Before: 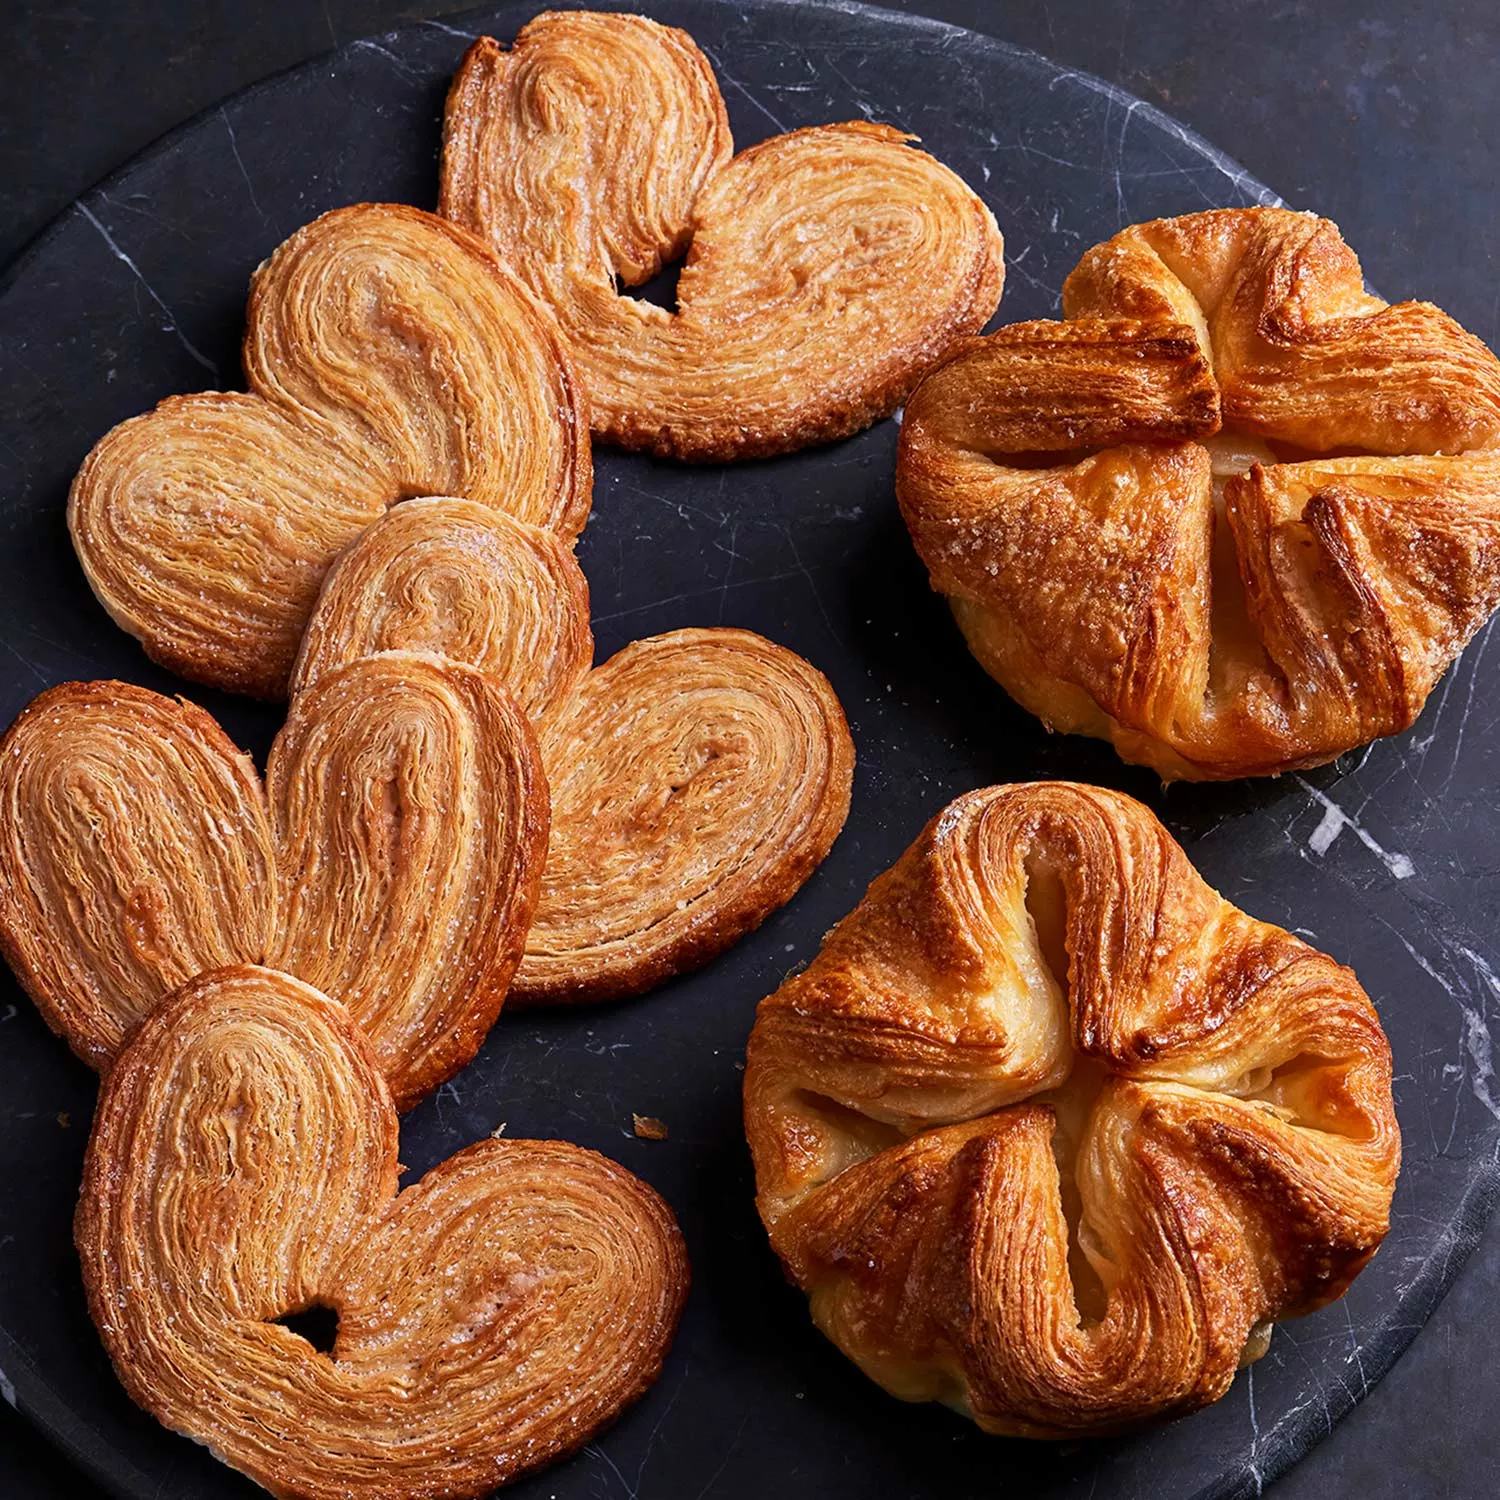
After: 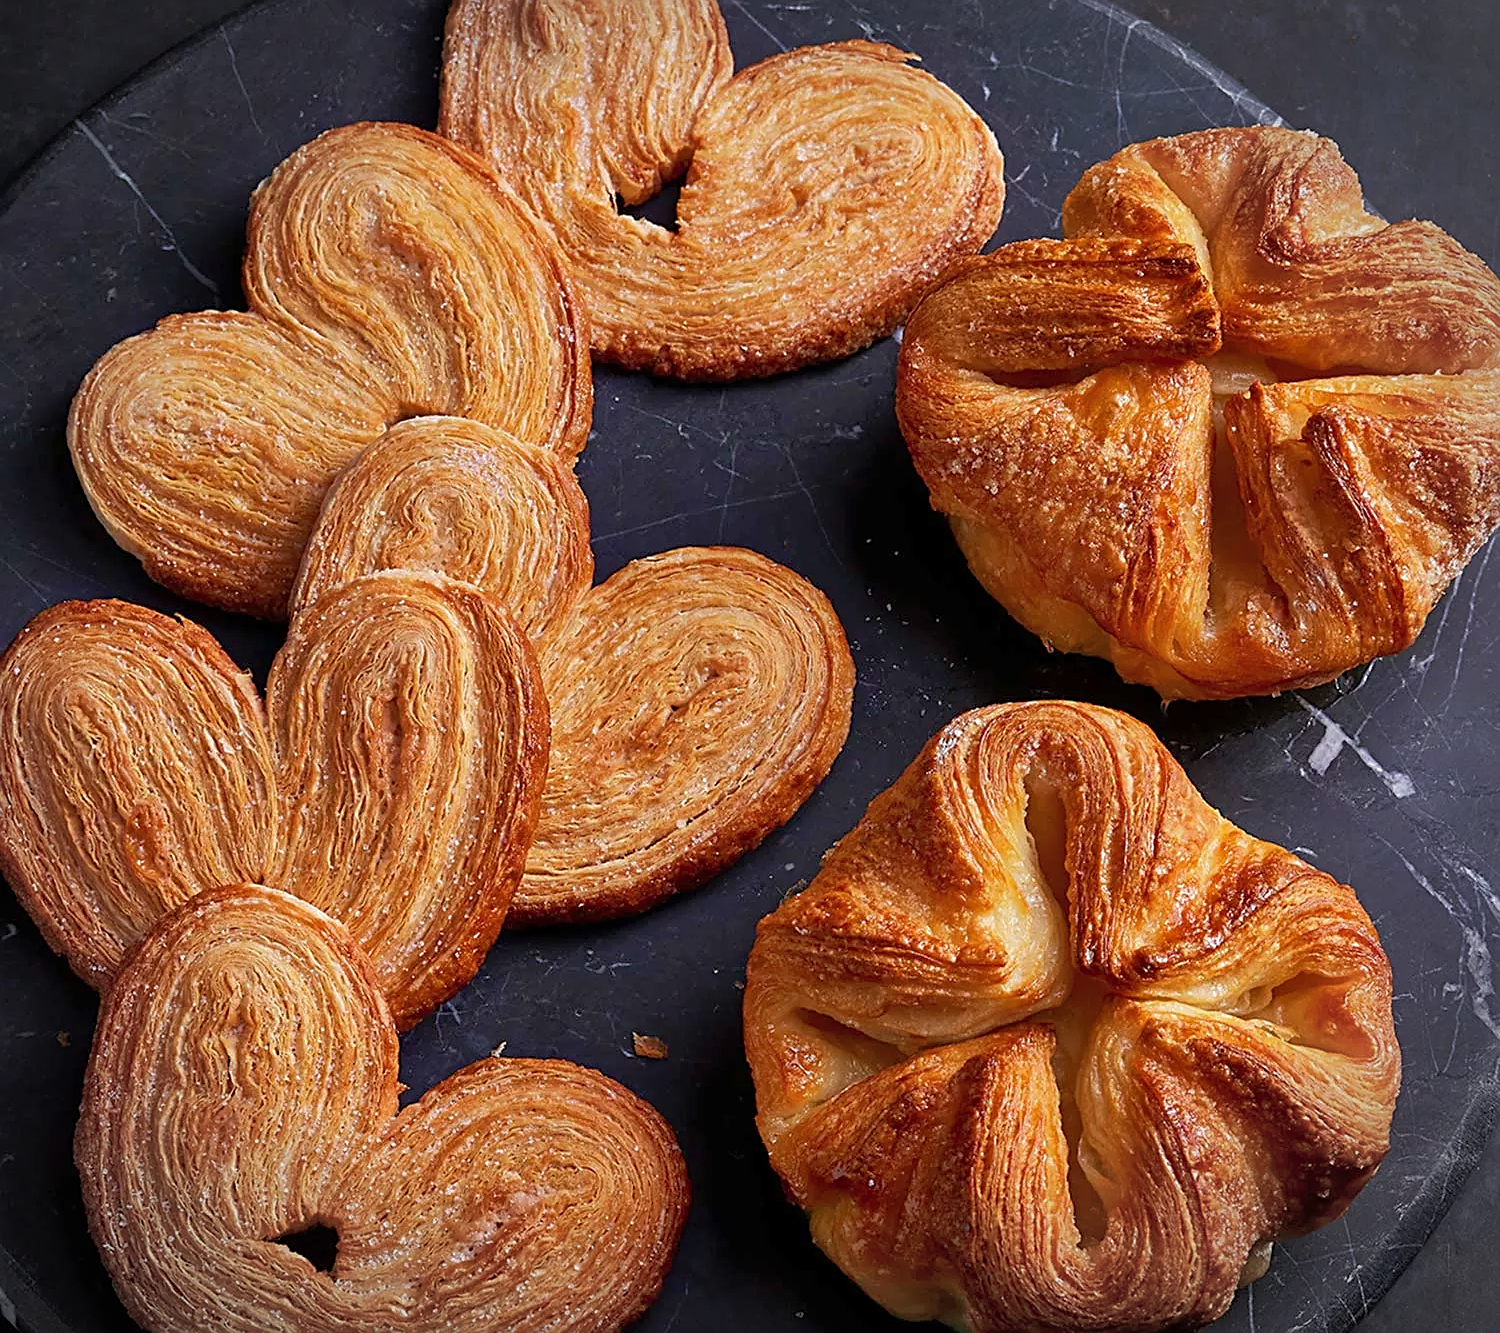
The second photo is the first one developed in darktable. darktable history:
crop and rotate: top 5.439%, bottom 5.655%
vignetting: fall-off start 88.84%, fall-off radius 44.39%, width/height ratio 1.164
shadows and highlights: on, module defaults
sharpen: on, module defaults
